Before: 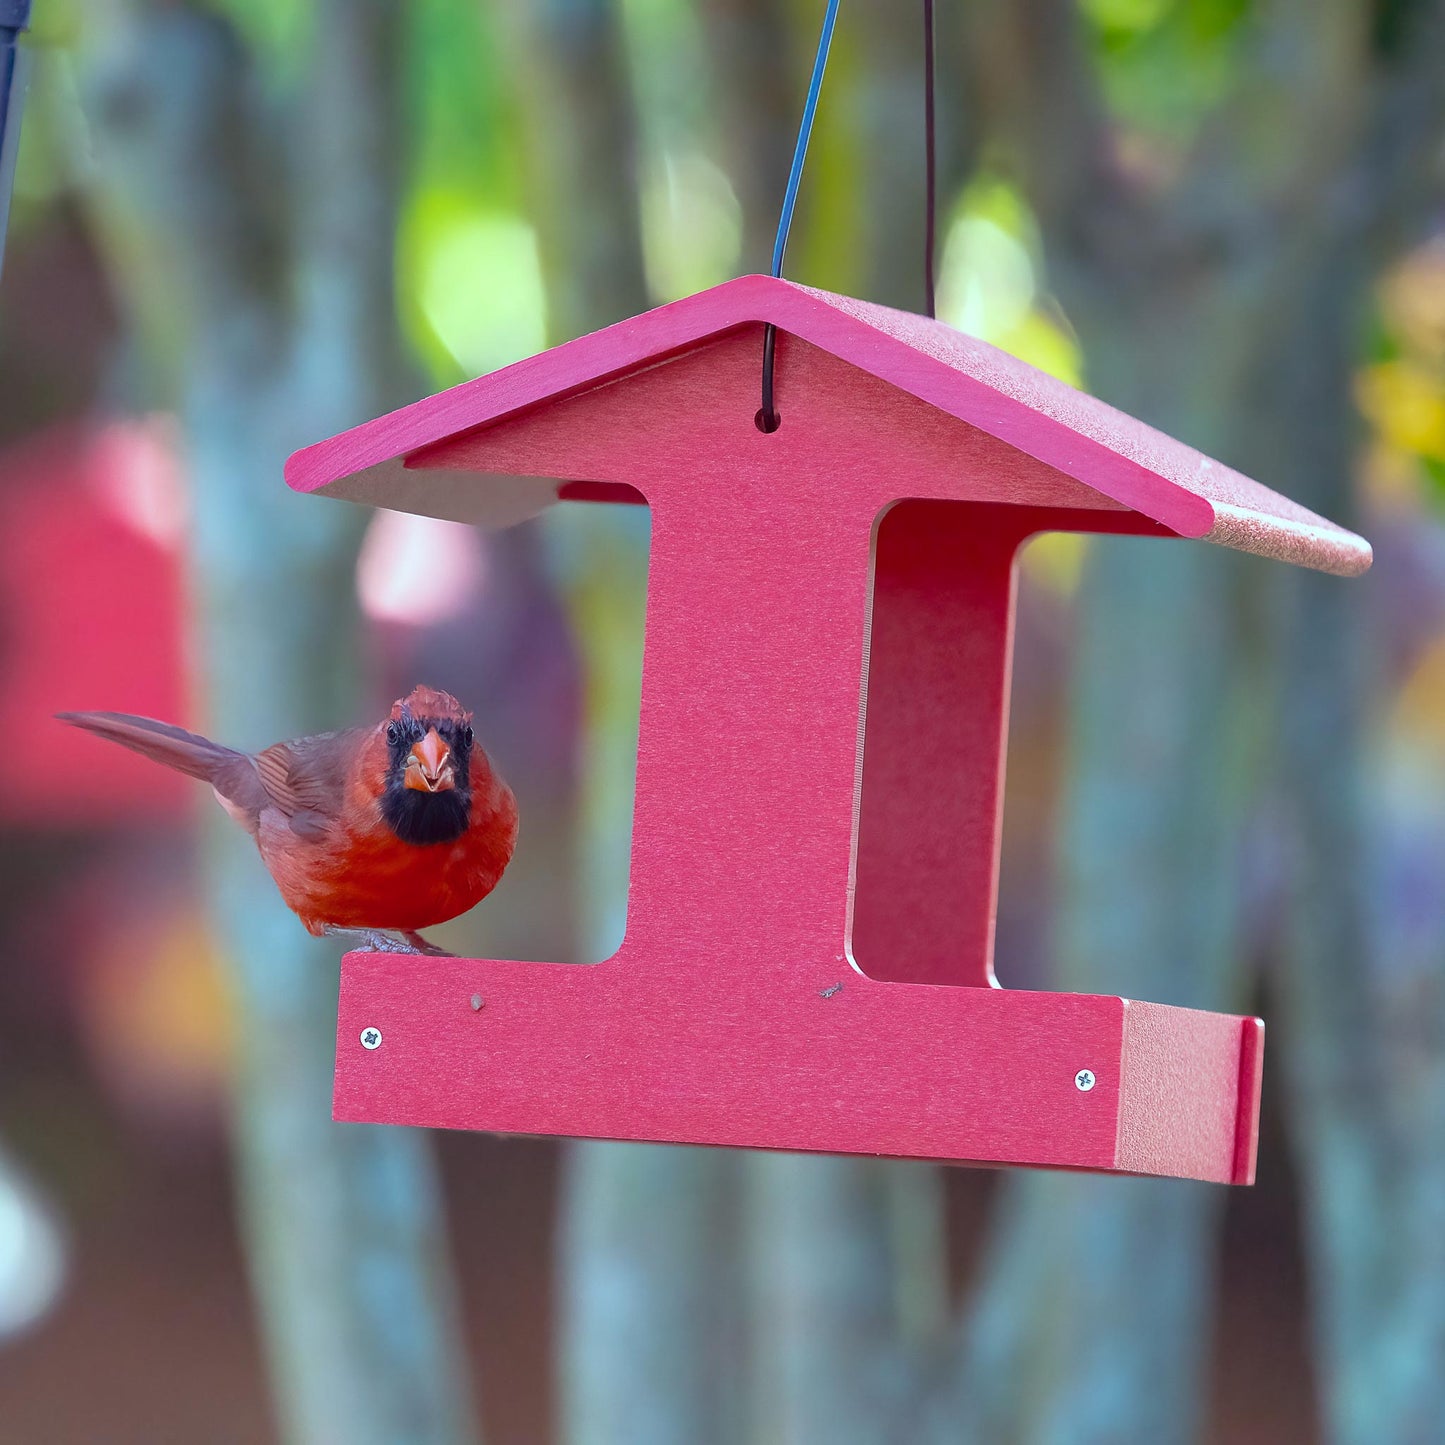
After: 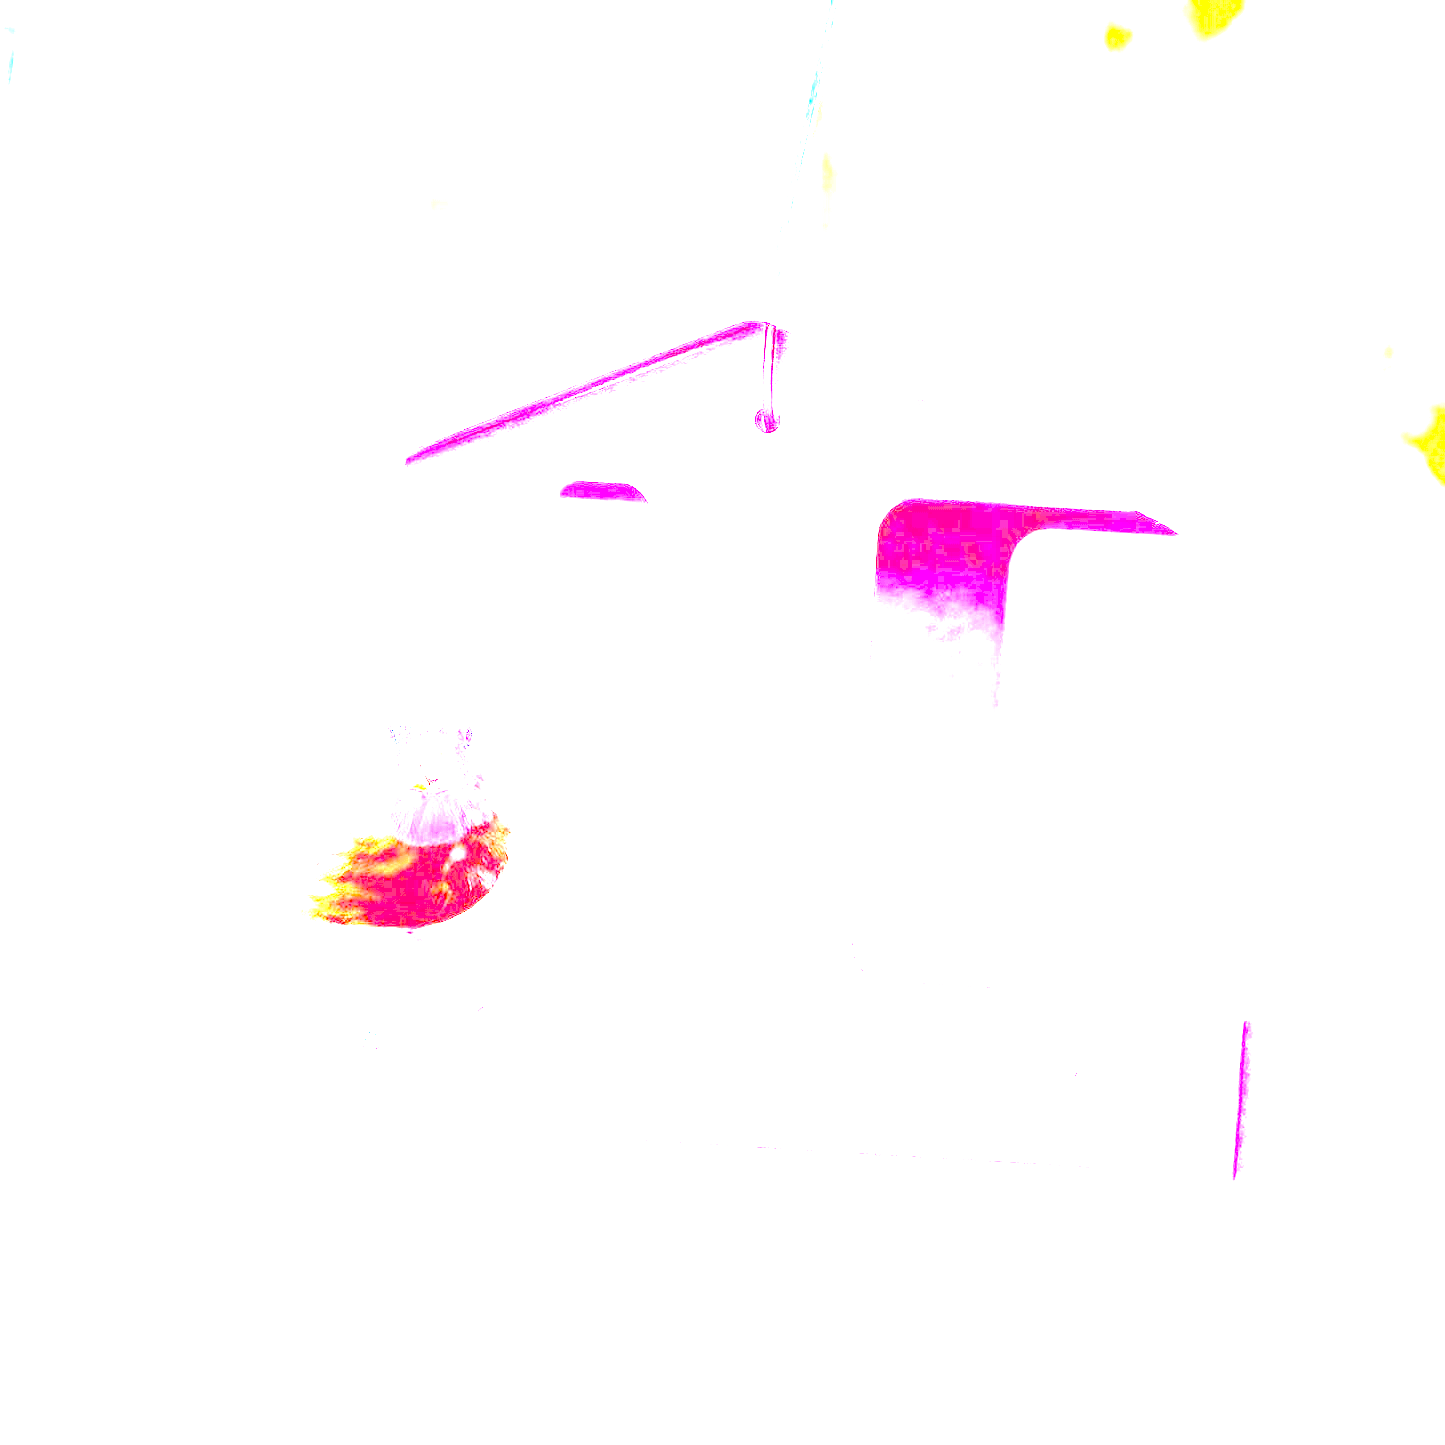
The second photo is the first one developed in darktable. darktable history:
exposure: exposure 8 EV, compensate highlight preservation false
rgb levels: preserve colors sum RGB, levels [[0.038, 0.433, 0.934], [0, 0.5, 1], [0, 0.5, 1]]
